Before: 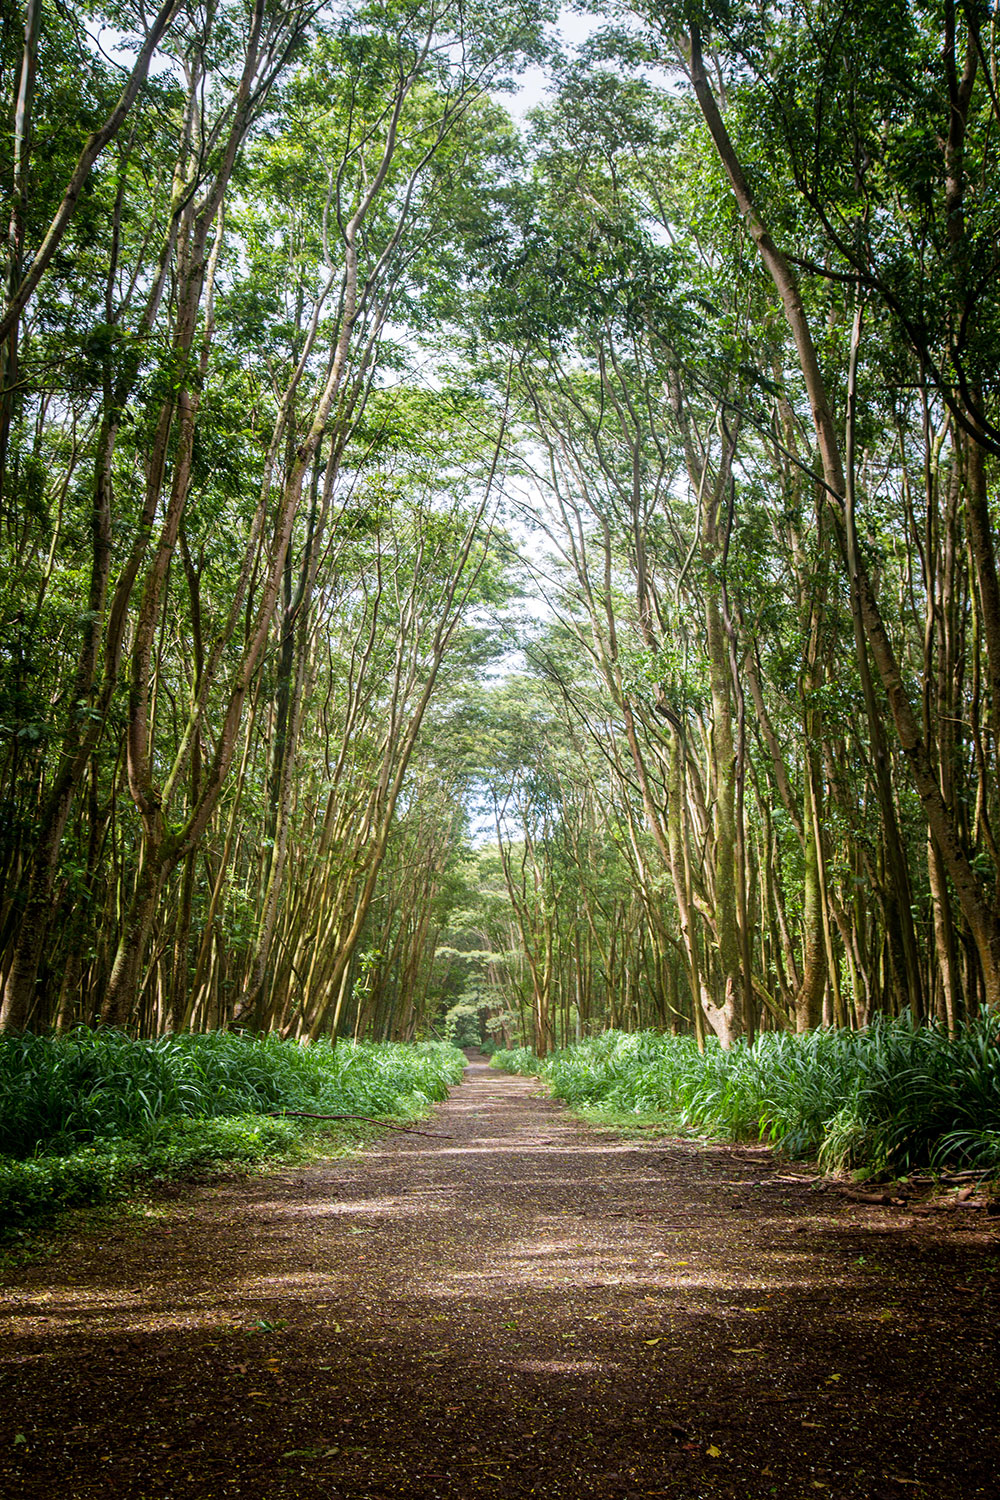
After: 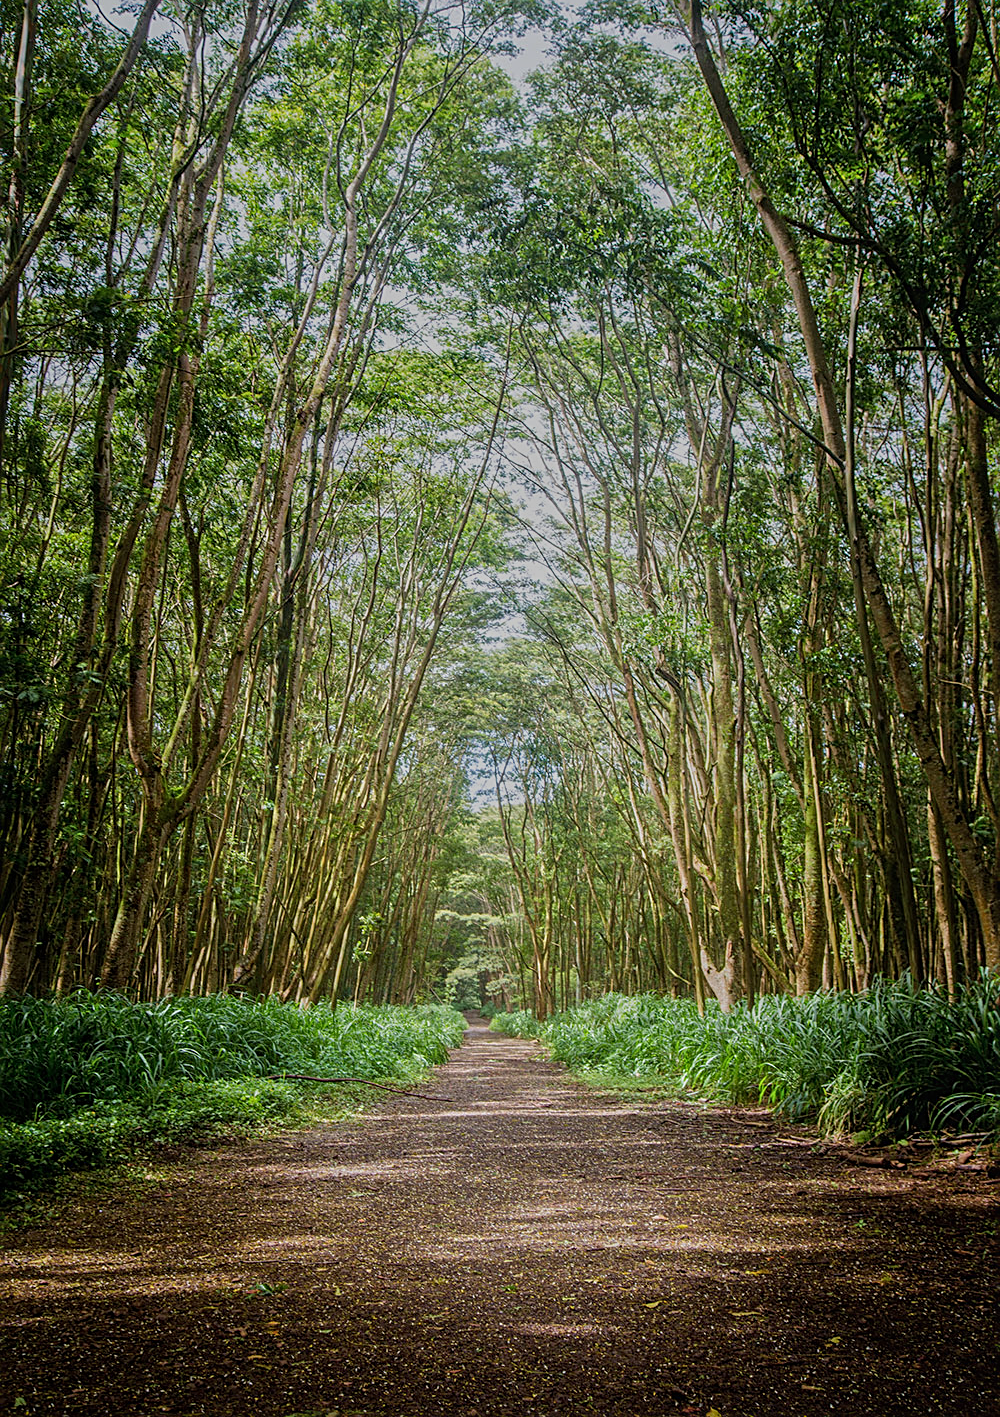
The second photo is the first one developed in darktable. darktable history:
local contrast: detail 110%
sharpen: on, module defaults
crop and rotate: top 2.479%, bottom 3.018%
tone equalizer: -8 EV -0.002 EV, -7 EV 0.005 EV, -6 EV -0.008 EV, -5 EV 0.007 EV, -4 EV -0.042 EV, -3 EV -0.233 EV, -2 EV -0.662 EV, -1 EV -0.983 EV, +0 EV -0.969 EV, smoothing diameter 2%, edges refinement/feathering 20, mask exposure compensation -1.57 EV, filter diffusion 5
